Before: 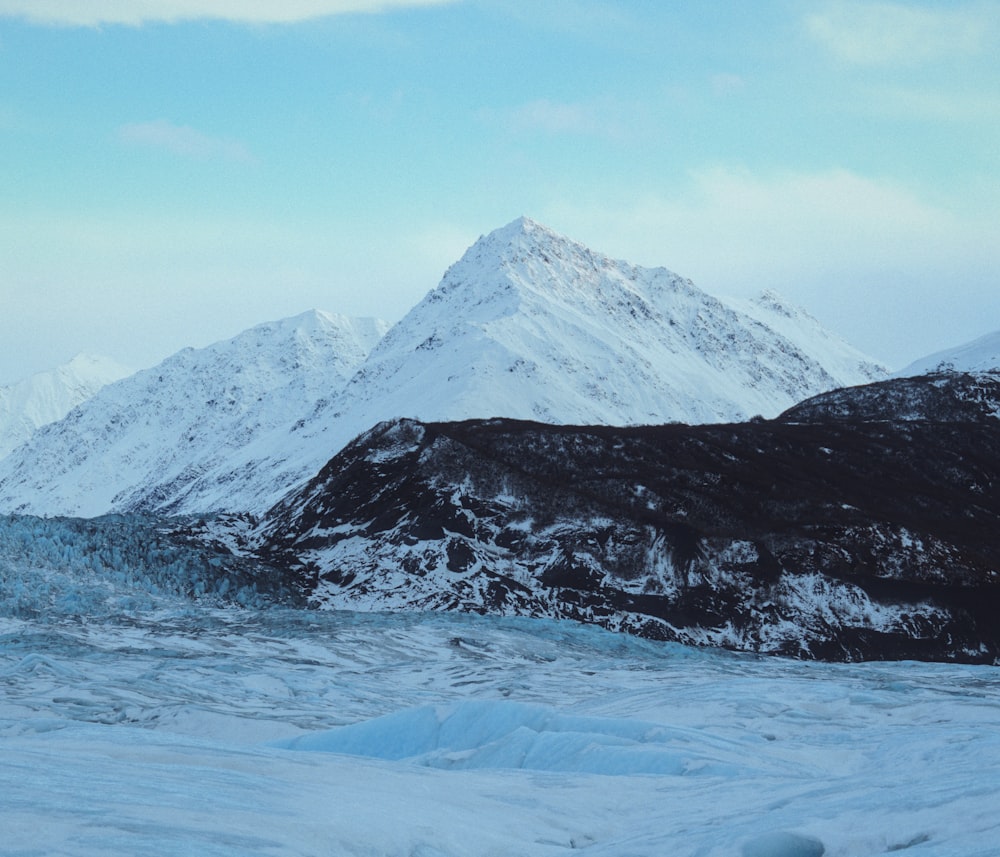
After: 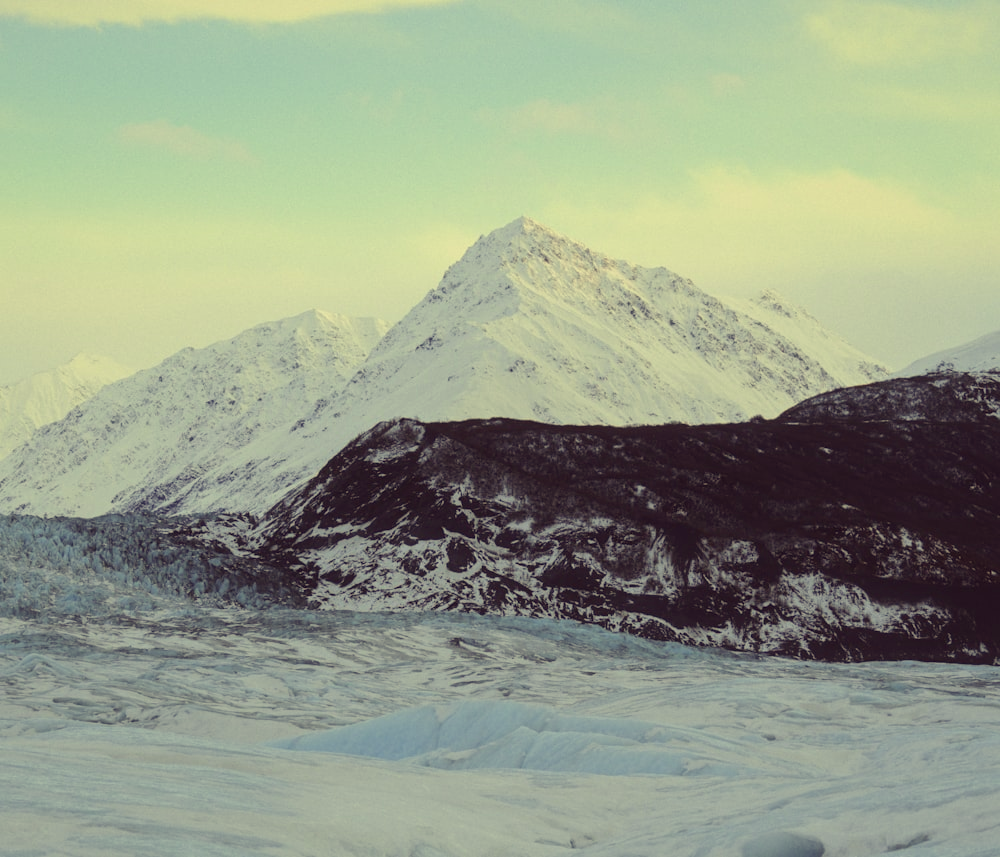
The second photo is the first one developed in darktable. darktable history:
color correction: highlights a* -0.467, highlights b* 39.98, shadows a* 9.36, shadows b* -0.92
